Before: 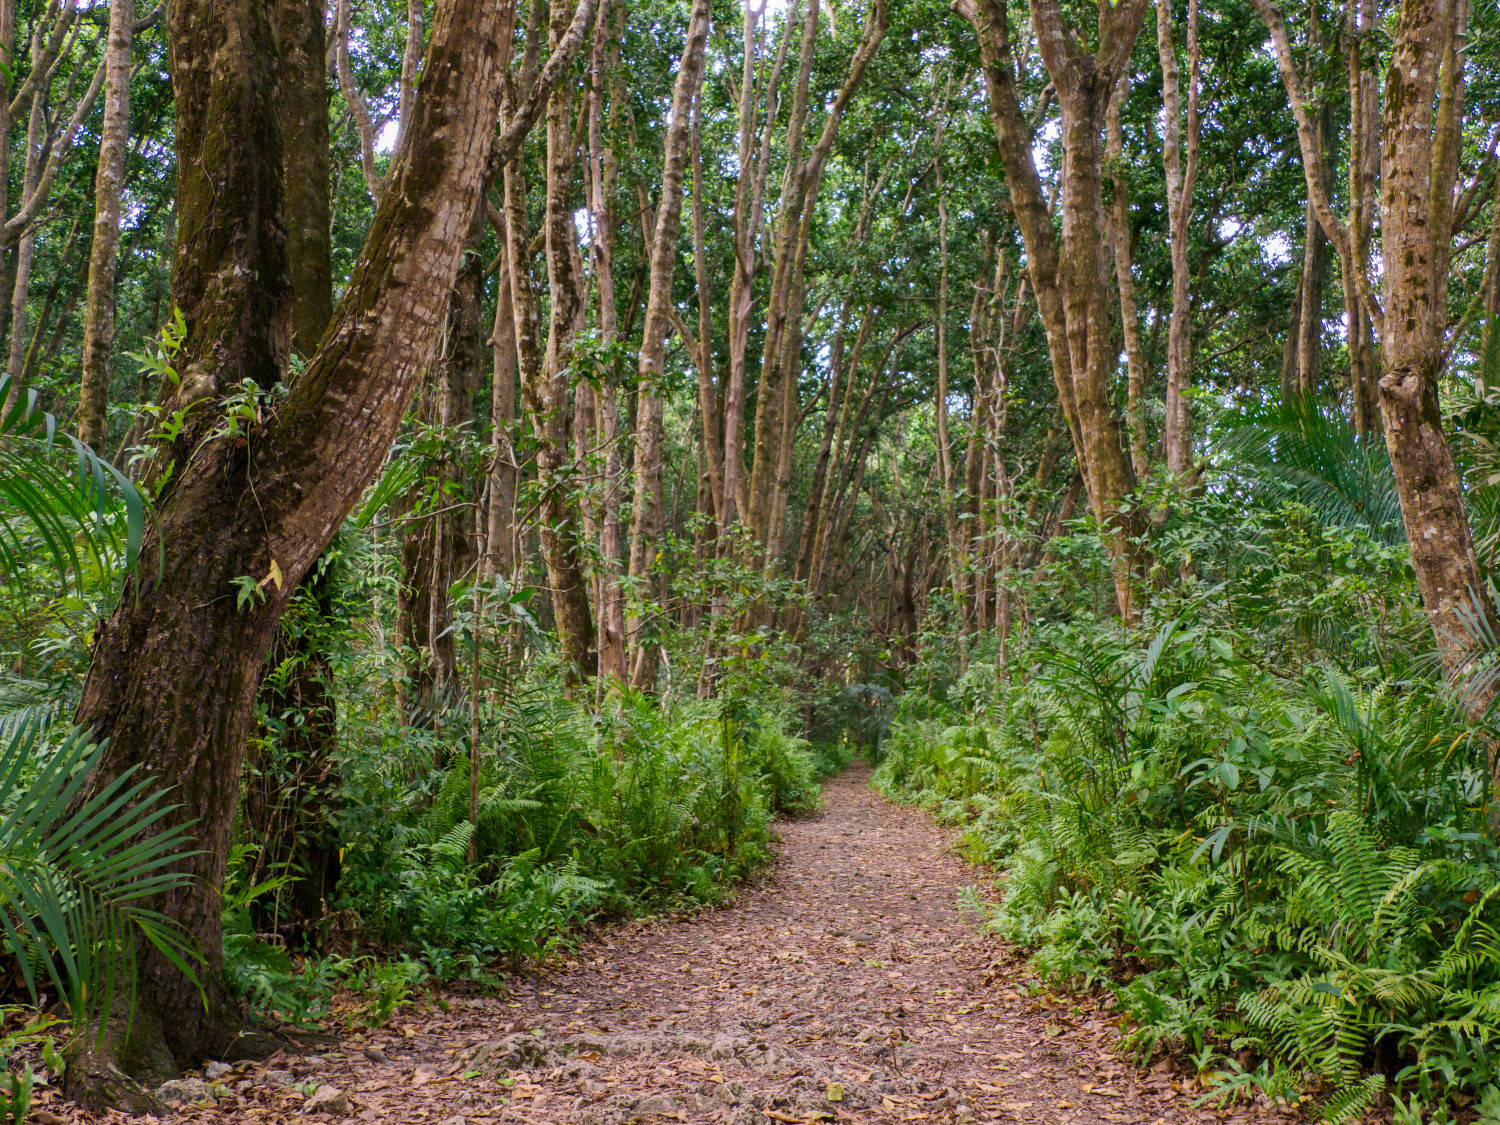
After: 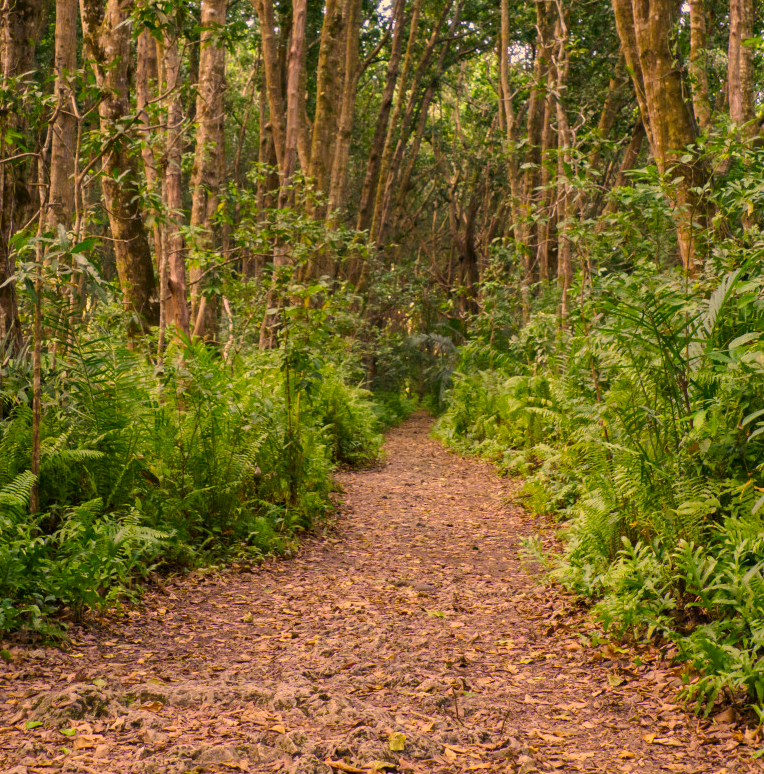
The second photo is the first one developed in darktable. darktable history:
color correction: highlights a* 15, highlights b* 31.55
crop and rotate: left 29.237%, top 31.152%, right 19.807%
